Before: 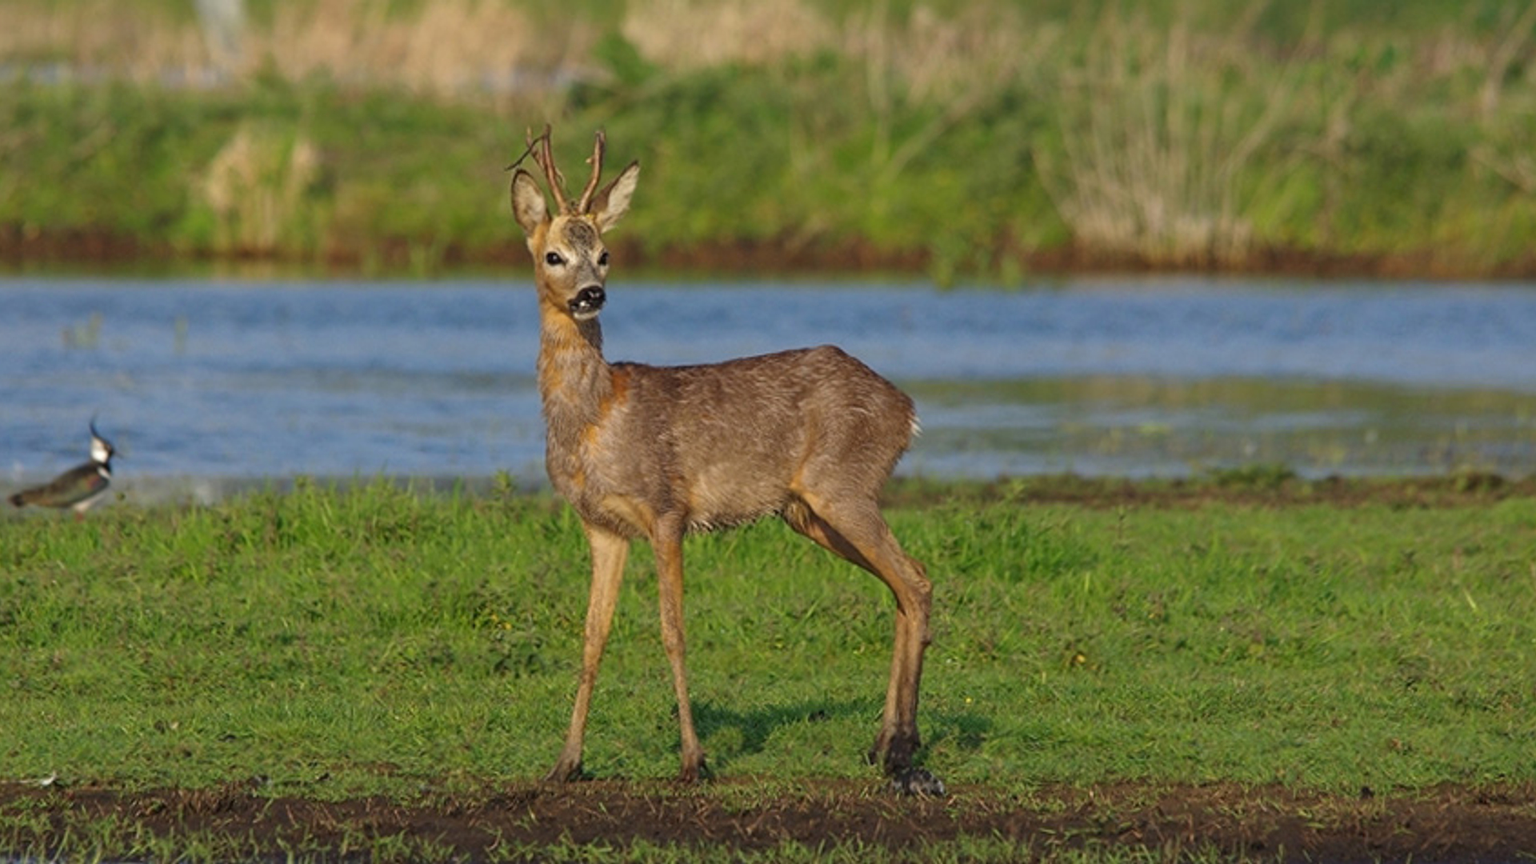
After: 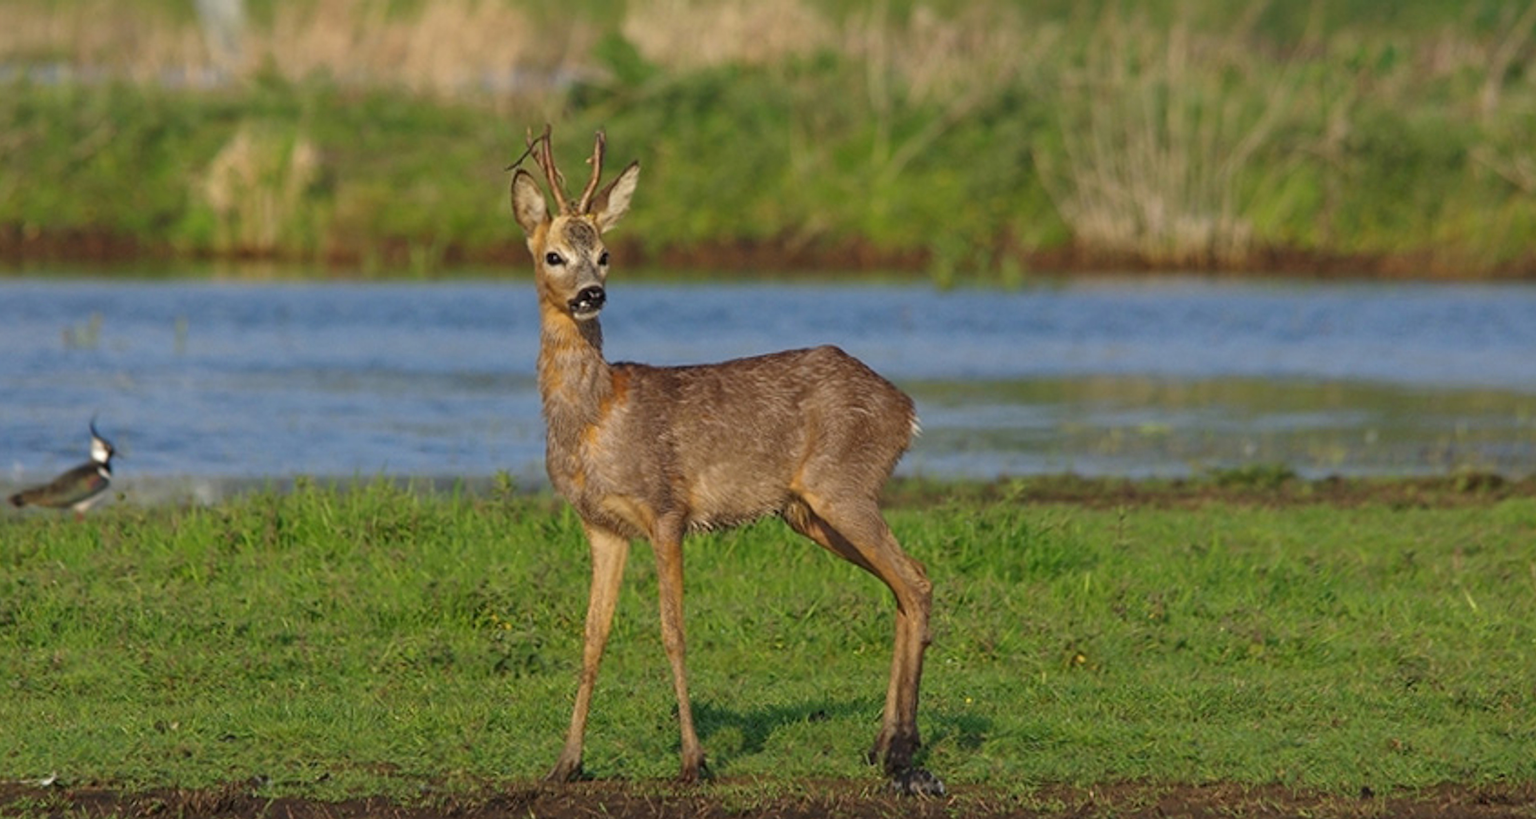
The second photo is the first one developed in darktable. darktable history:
crop and rotate: top 0.003%, bottom 5.165%
